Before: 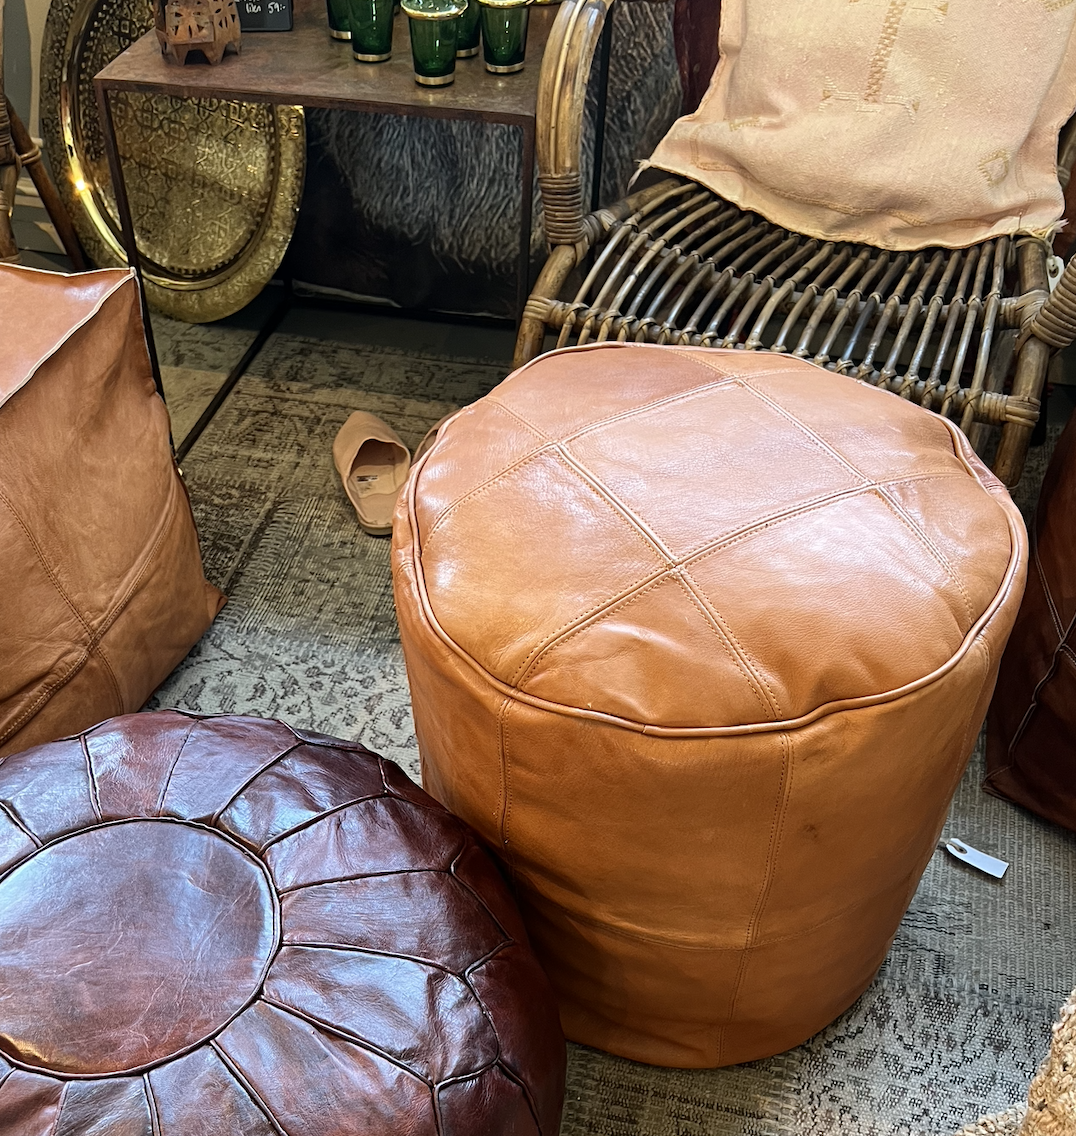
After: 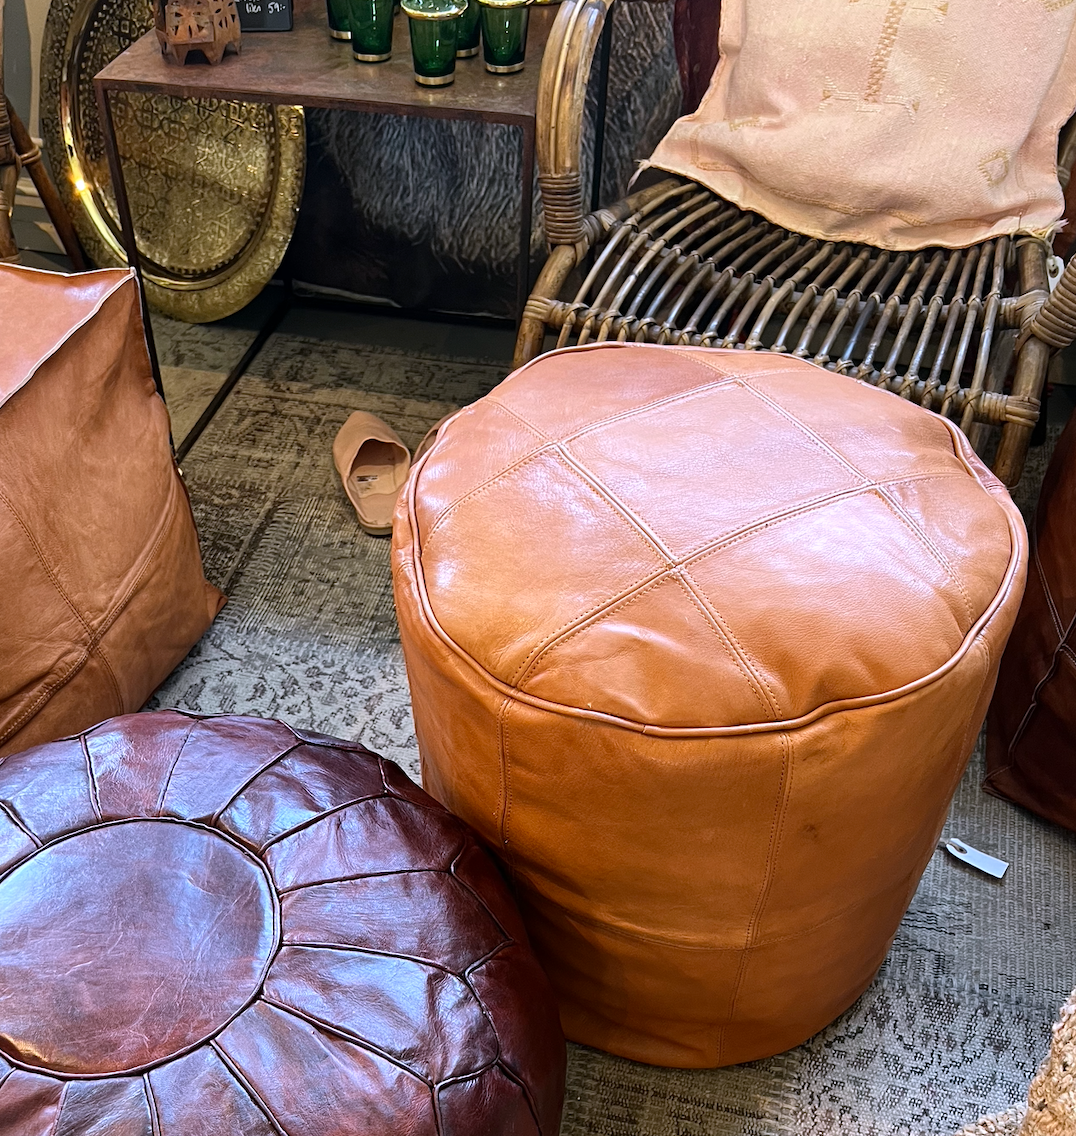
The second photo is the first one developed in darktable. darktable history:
white balance: red 1.004, blue 1.096
